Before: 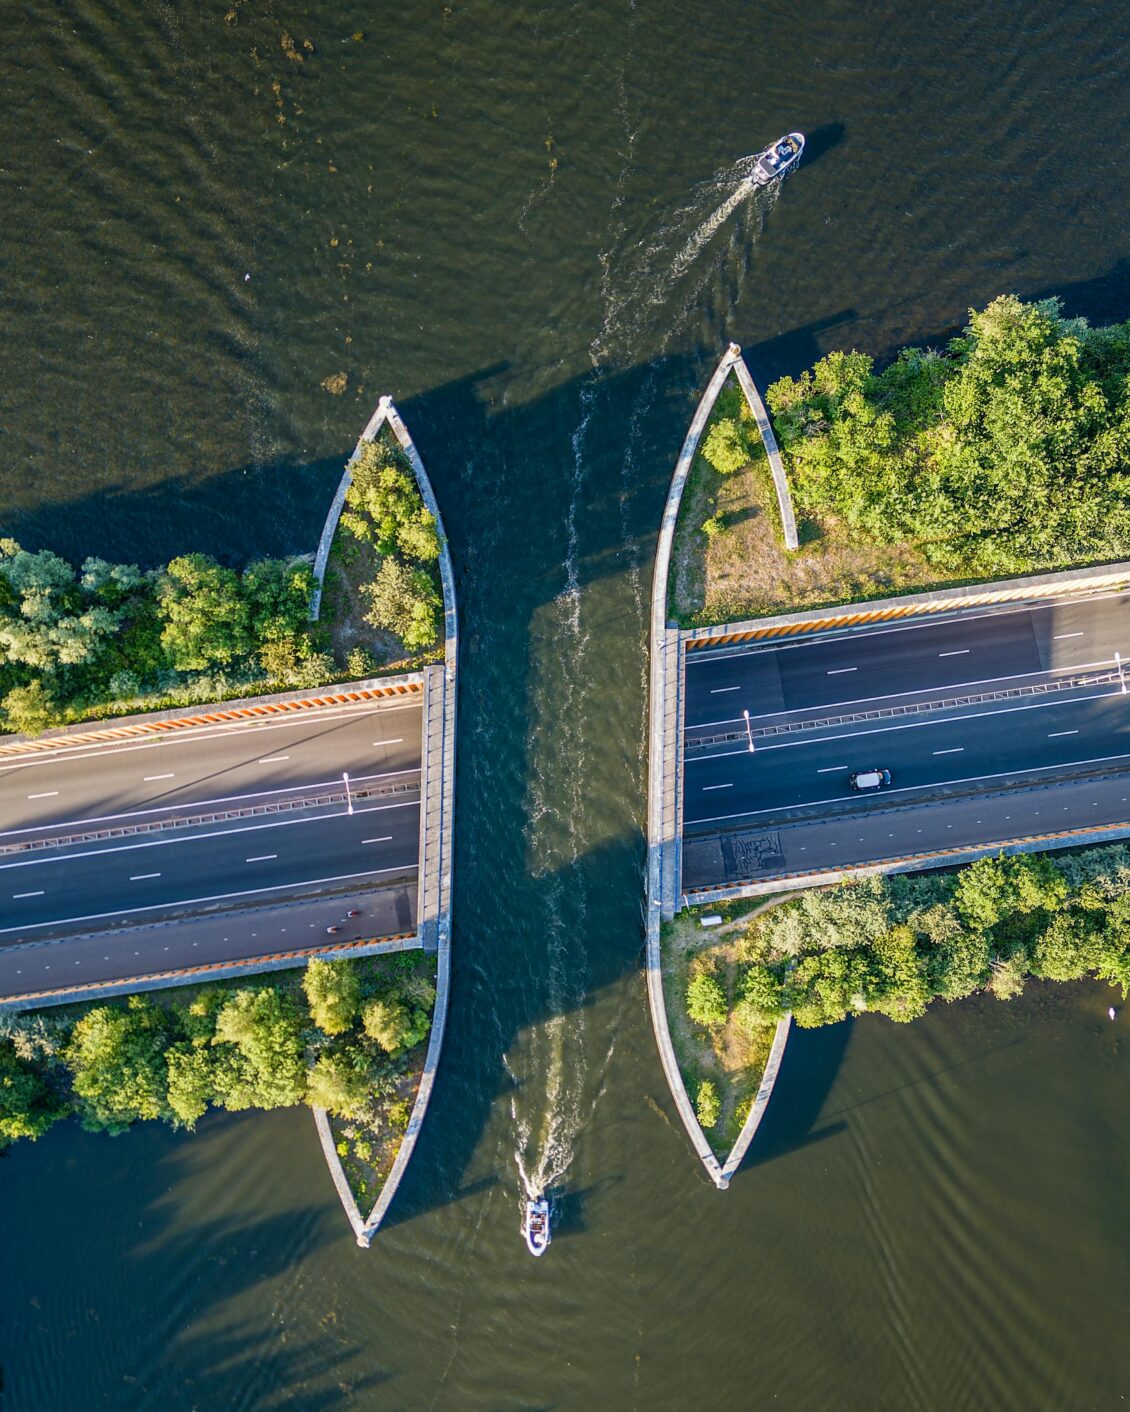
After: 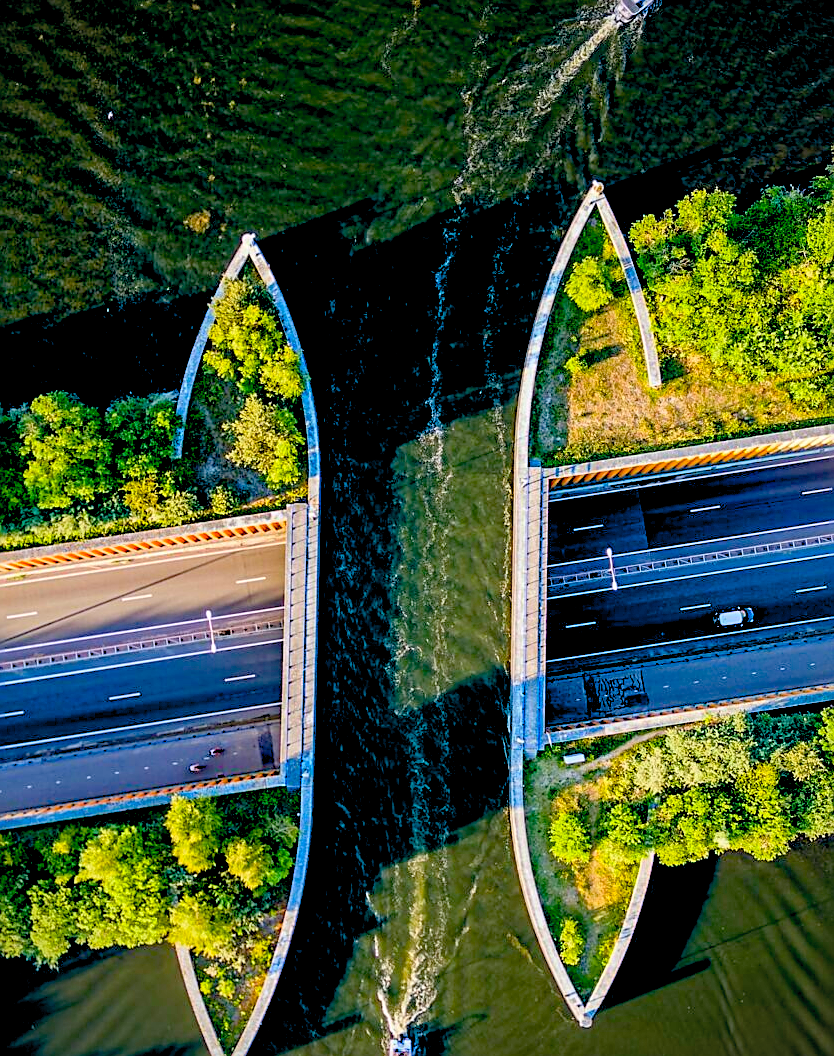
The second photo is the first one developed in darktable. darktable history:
color balance rgb: global offset › luminance -0.904%, perceptual saturation grading › global saturation 7.183%, perceptual saturation grading › shadows 5.118%, global vibrance 20%
tone equalizer: on, module defaults
sharpen: on, module defaults
vignetting: fall-off start 91.37%
crop and rotate: left 12.174%, top 11.493%, right 13.985%, bottom 13.712%
contrast brightness saturation: contrast 0.067, brightness 0.176, saturation 0.408
exposure: black level correction 0.027, exposure -0.082 EV, compensate exposure bias true, compensate highlight preservation false
